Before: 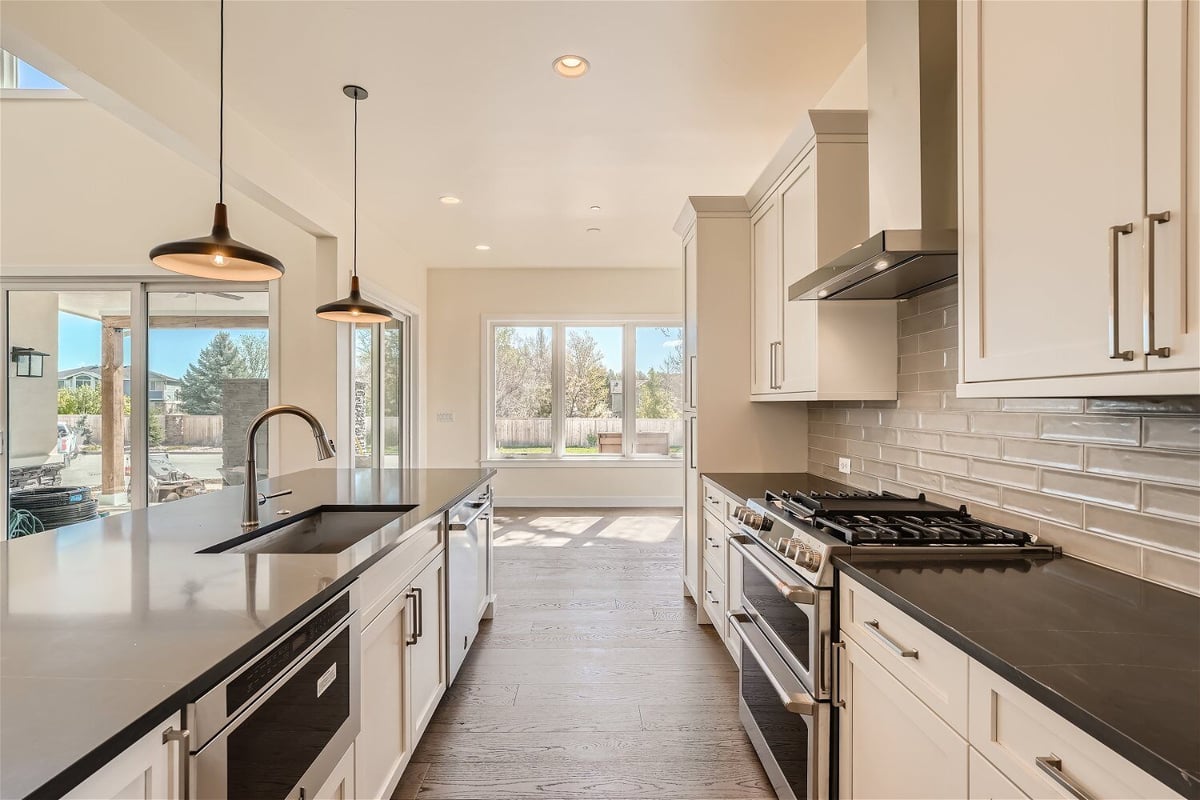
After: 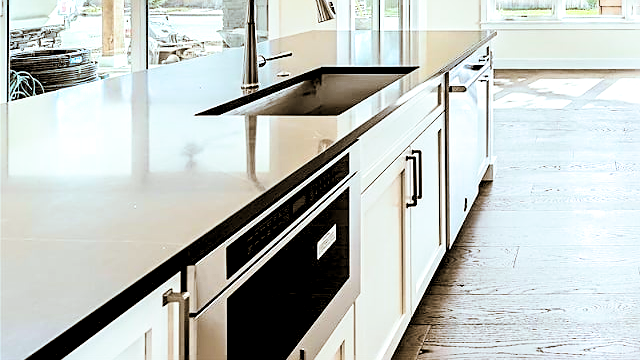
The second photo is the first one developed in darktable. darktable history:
color balance rgb: perceptual saturation grading › global saturation 20%, global vibrance 20%
white balance: red 0.925, blue 1.046
rgb levels: levels [[0.029, 0.461, 0.922], [0, 0.5, 1], [0, 0.5, 1]]
sharpen: on, module defaults
crop and rotate: top 54.778%, right 46.61%, bottom 0.159%
contrast brightness saturation: contrast 0.28
exposure: black level correction 0.001, exposure 0.5 EV, compensate exposure bias true, compensate highlight preservation false
split-toning: shadows › hue 37.98°, highlights › hue 185.58°, balance -55.261
